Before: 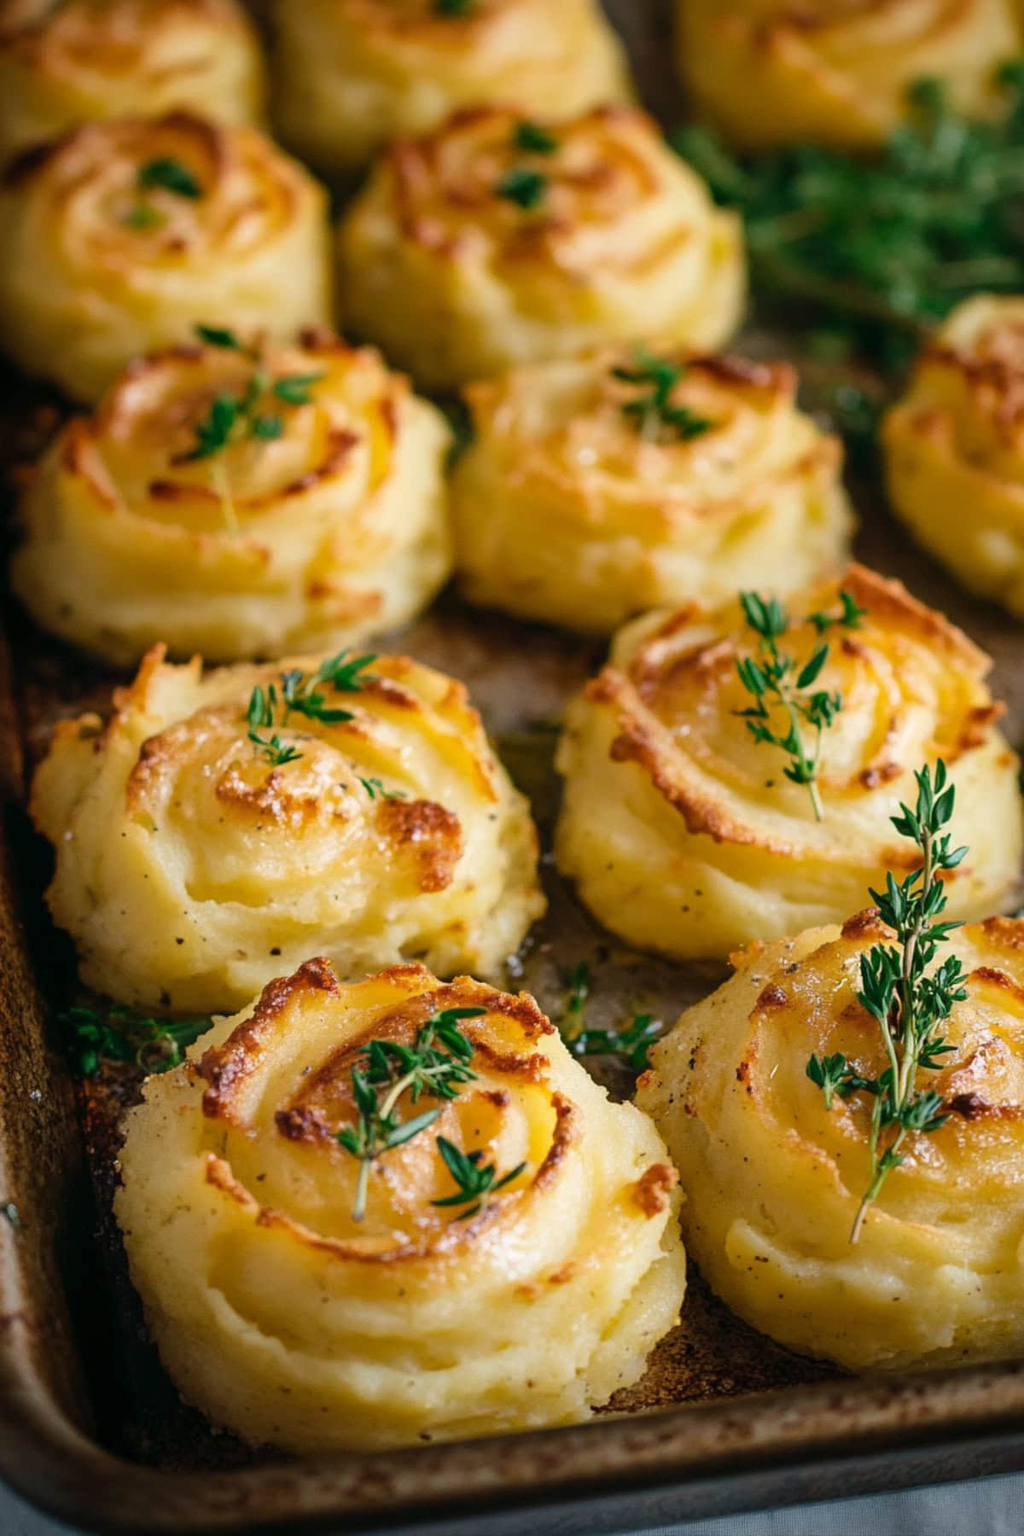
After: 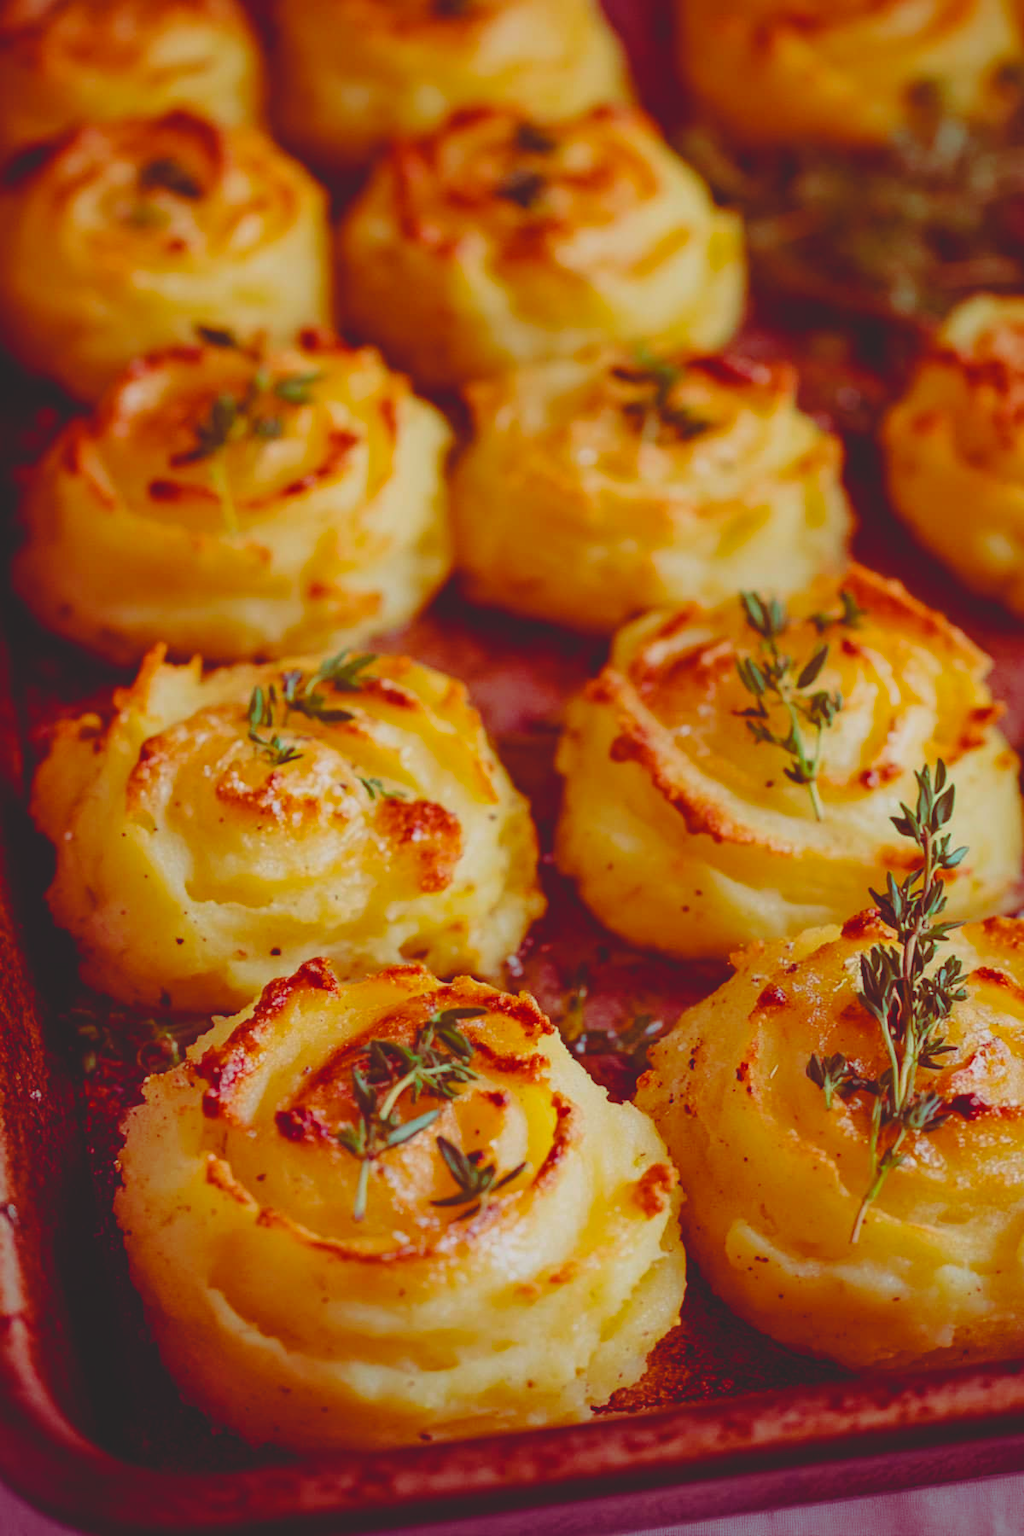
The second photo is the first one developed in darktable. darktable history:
contrast brightness saturation: contrast -0.294
color balance rgb: shadows lift › luminance -18.484%, shadows lift › chroma 35.365%, power › hue 74.32°, perceptual saturation grading › global saturation 29.52%, global vibrance -22.91%
exposure: compensate highlight preservation false
